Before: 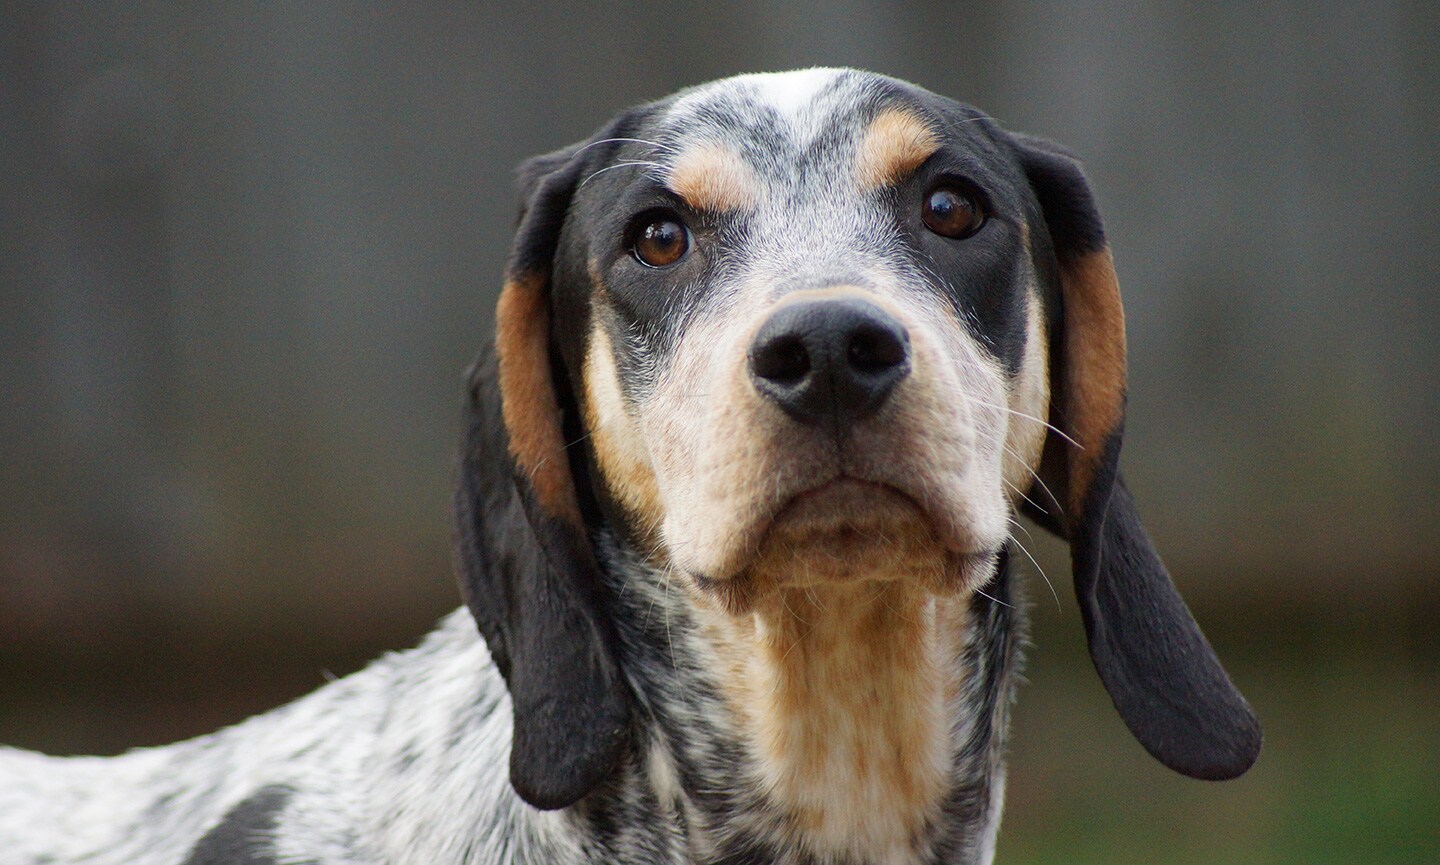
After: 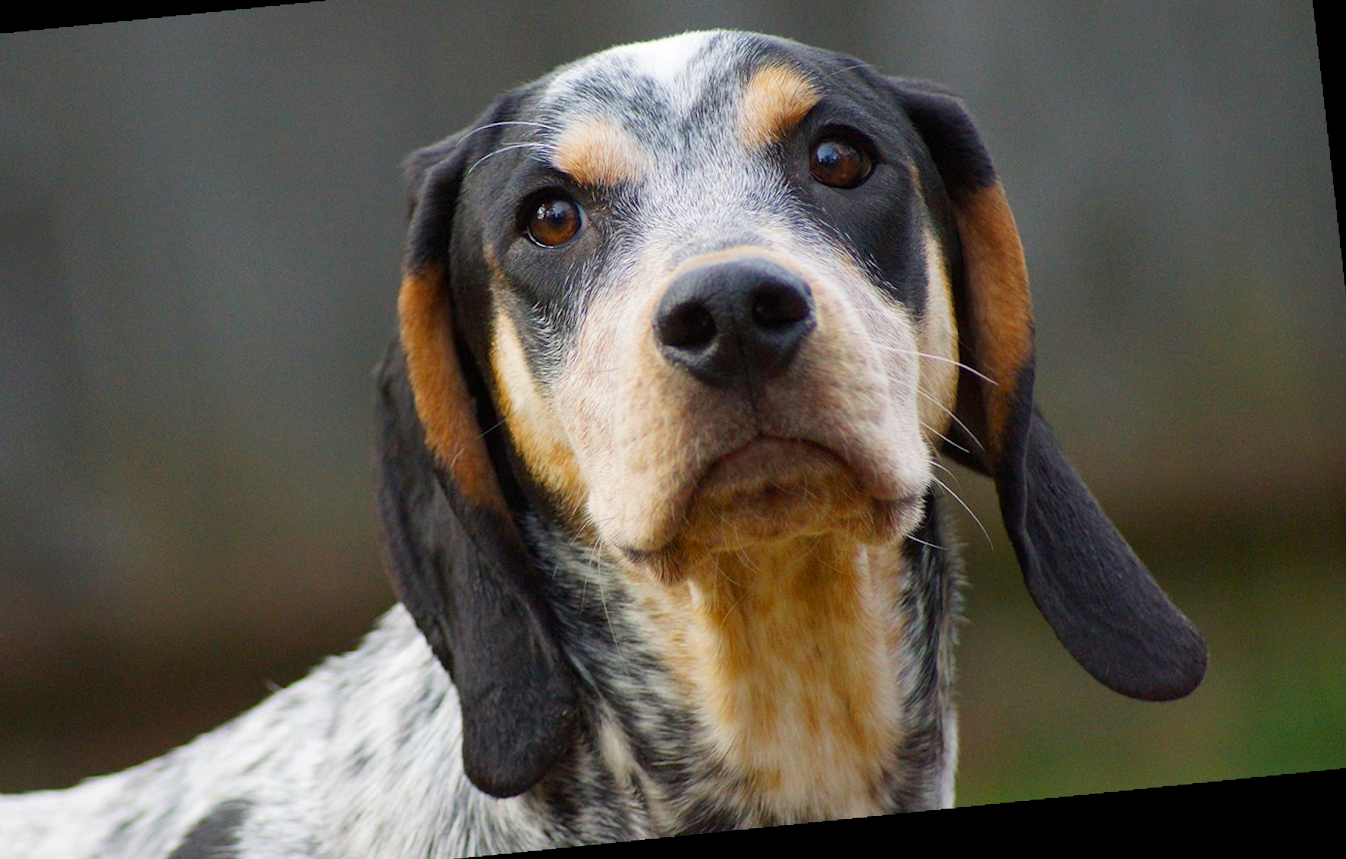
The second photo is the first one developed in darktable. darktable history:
crop and rotate: angle 1.96°, left 5.673%, top 5.673%
rotate and perspective: rotation -4.2°, shear 0.006, automatic cropping off
color balance rgb: perceptual saturation grading › global saturation 20%, global vibrance 20%
